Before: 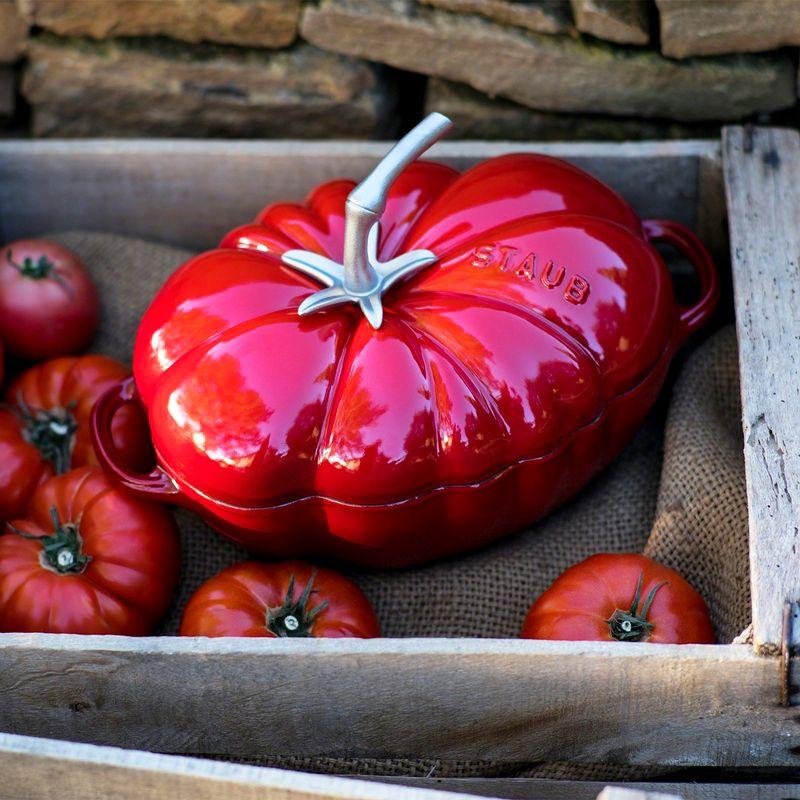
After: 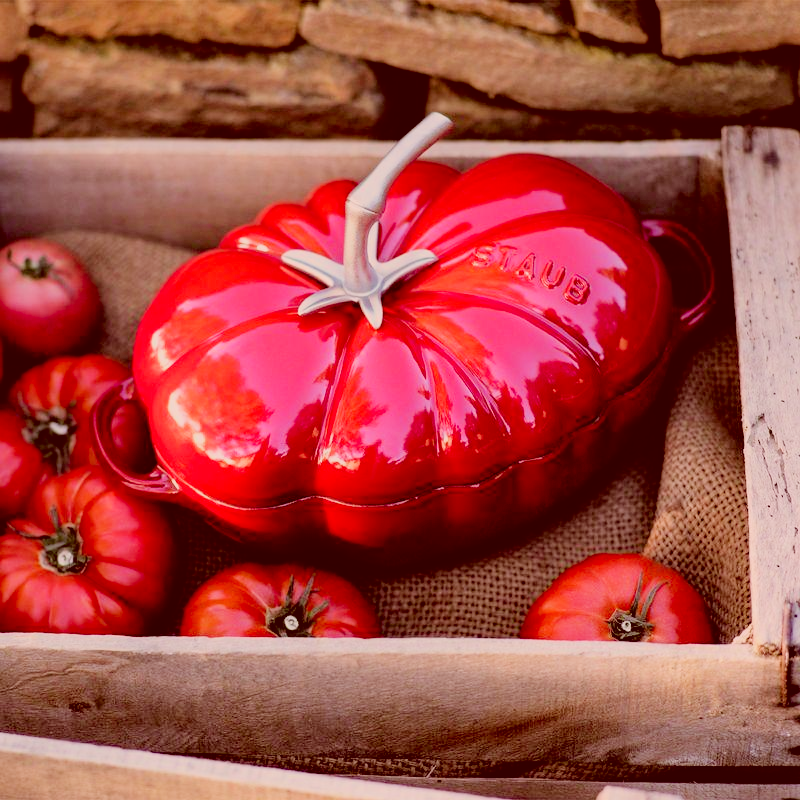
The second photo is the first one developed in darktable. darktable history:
color correction: highlights a* 9.45, highlights b* 8.48, shadows a* 39.5, shadows b* 39.69, saturation 0.778
filmic rgb: black relative exposure -6.92 EV, white relative exposure 5.65 EV, hardness 2.86
levels: black 0.037%, gray 50.89%, levels [0, 0.43, 0.984]
